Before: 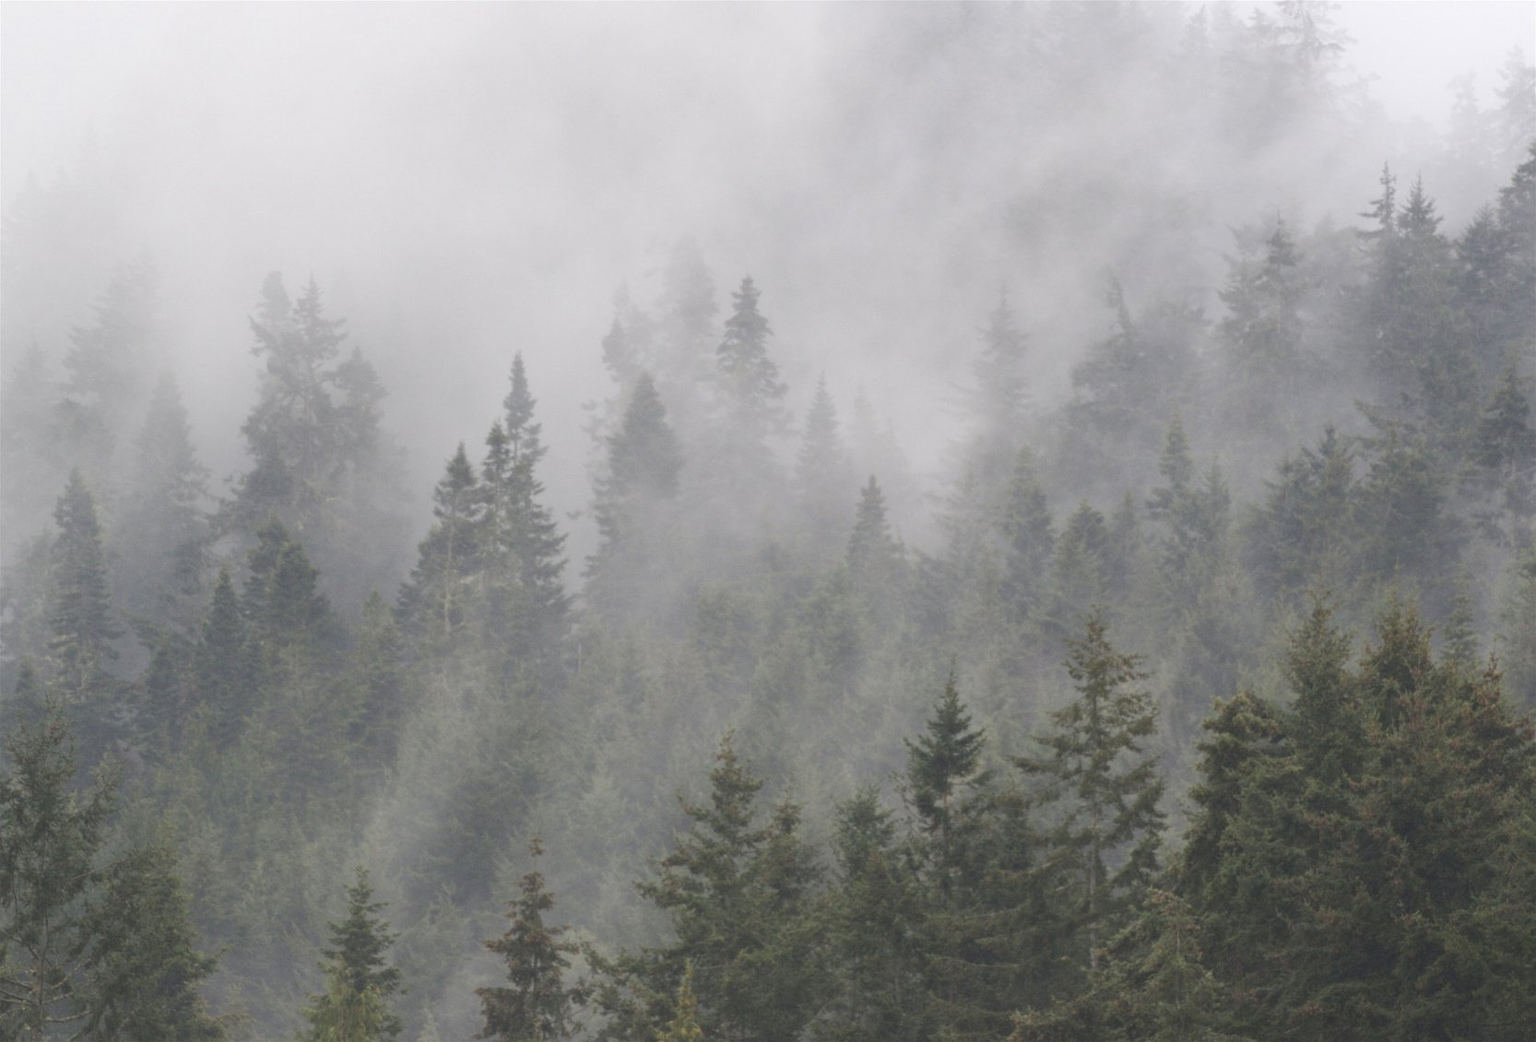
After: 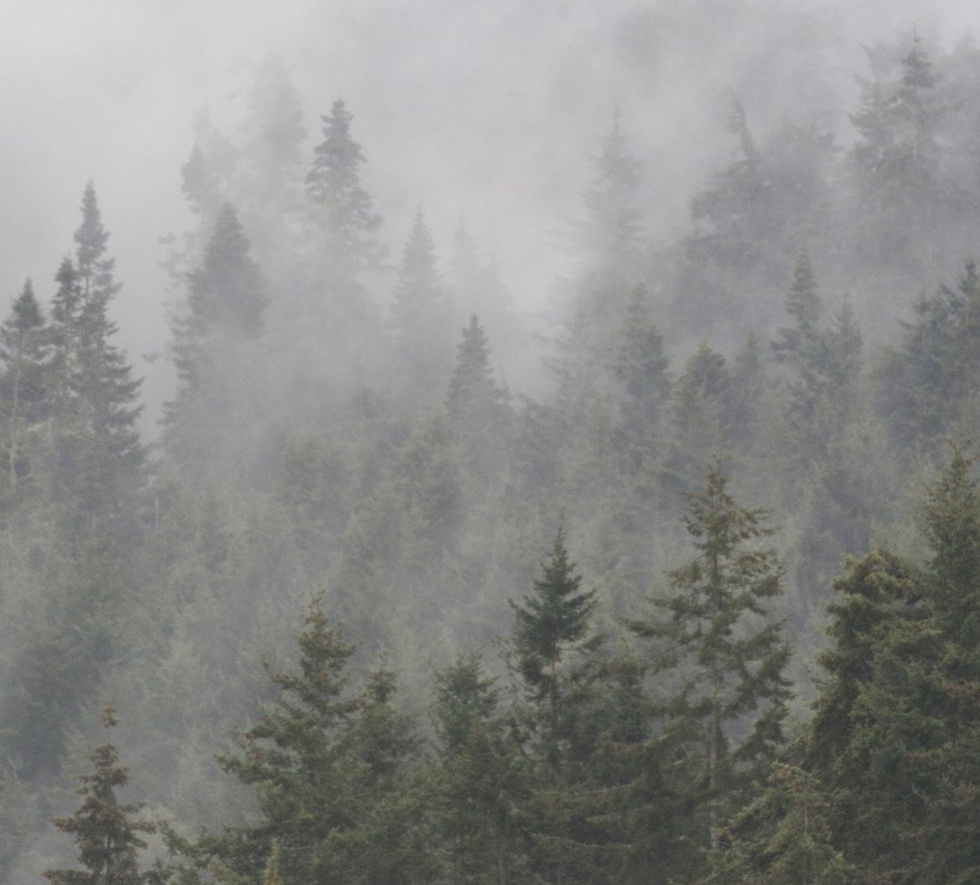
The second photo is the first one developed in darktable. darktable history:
crop and rotate: left 28.422%, top 17.843%, right 12.746%, bottom 3.757%
